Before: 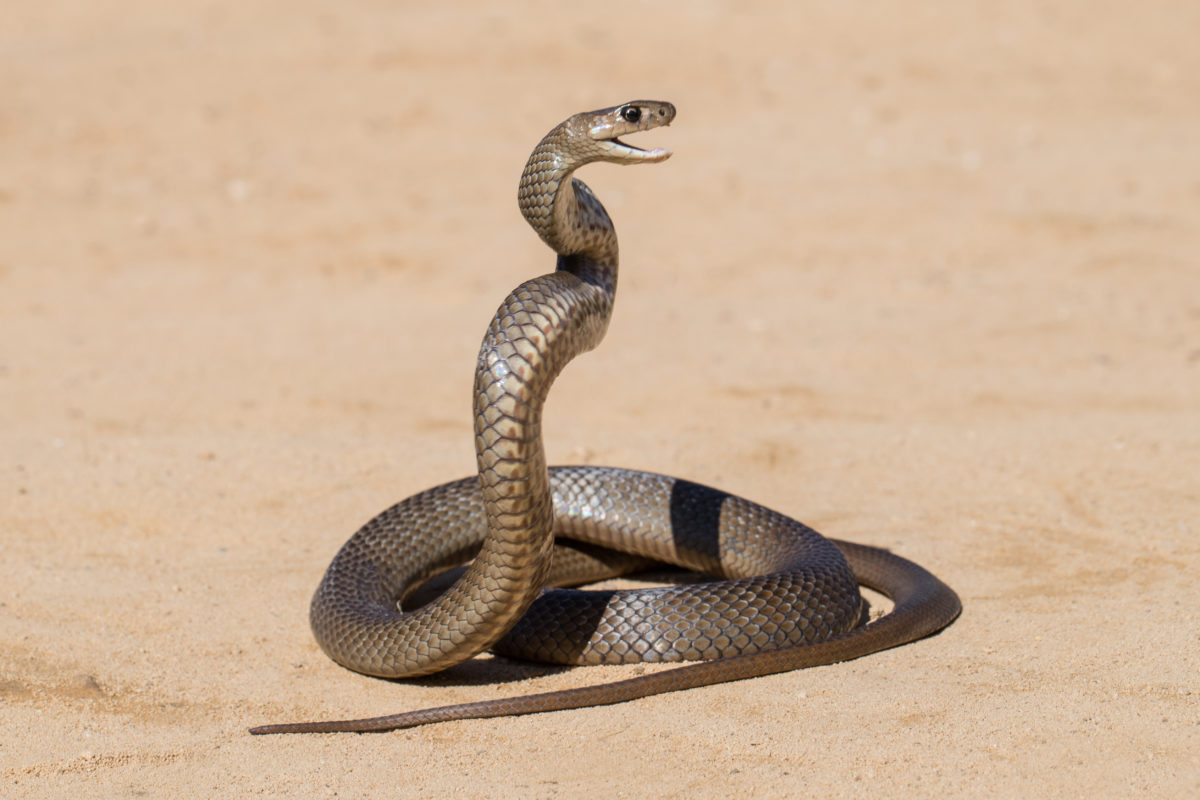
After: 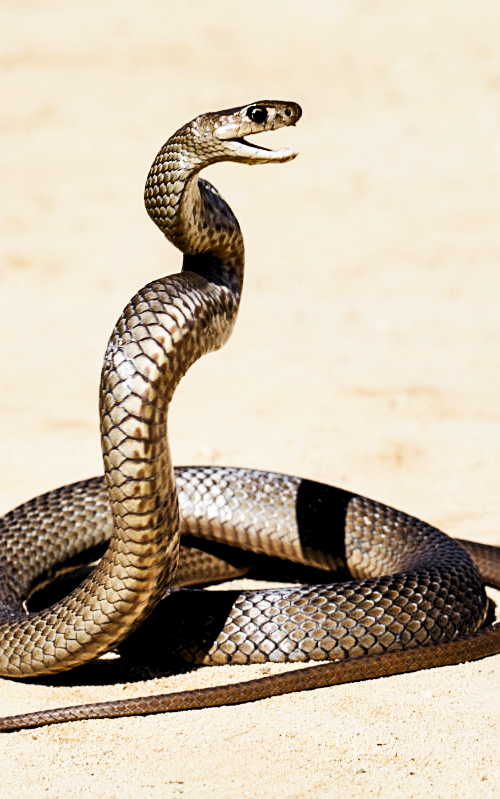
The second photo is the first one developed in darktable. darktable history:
shadows and highlights: soften with gaussian
crop: left 31.229%, right 27.105%
levels: levels [0.116, 0.574, 1]
sharpen: on, module defaults
exposure: exposure -0.072 EV, compensate highlight preservation false
base curve: curves: ch0 [(0, 0) (0.007, 0.004) (0.027, 0.03) (0.046, 0.07) (0.207, 0.54) (0.442, 0.872) (0.673, 0.972) (1, 1)], preserve colors none
